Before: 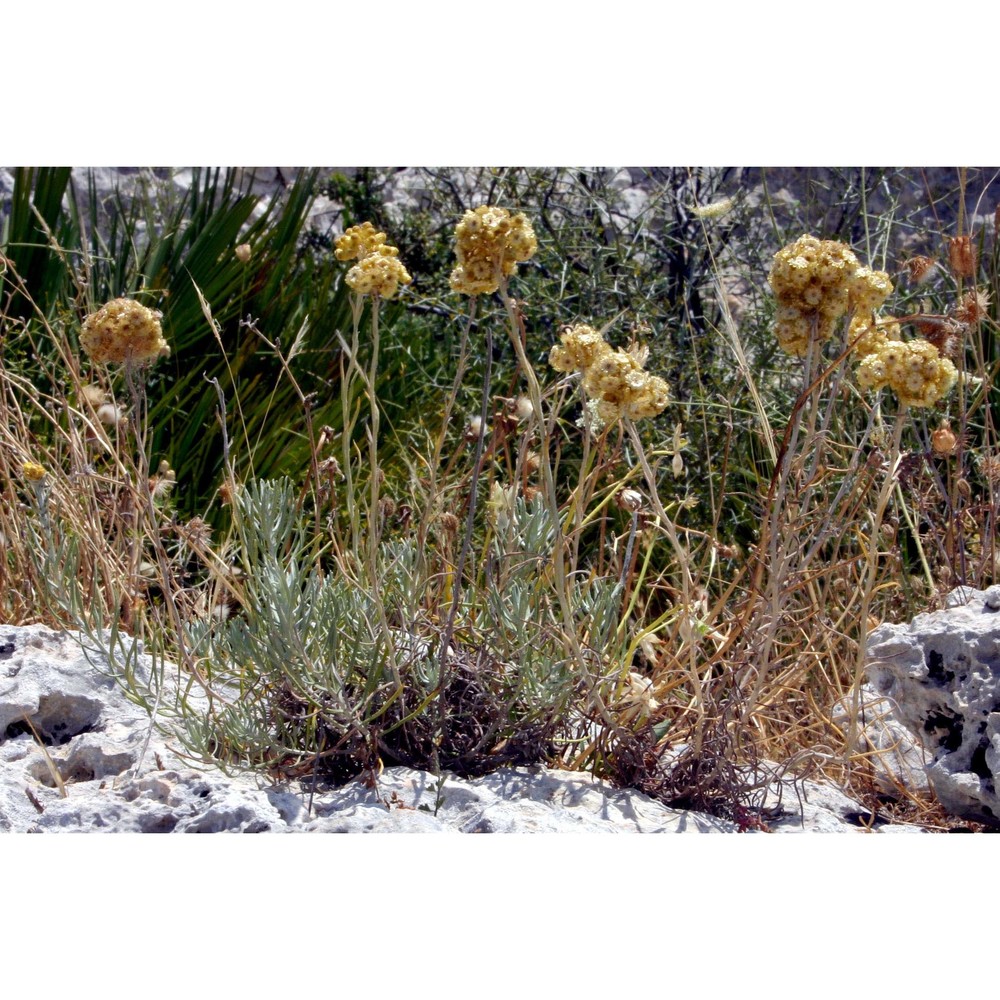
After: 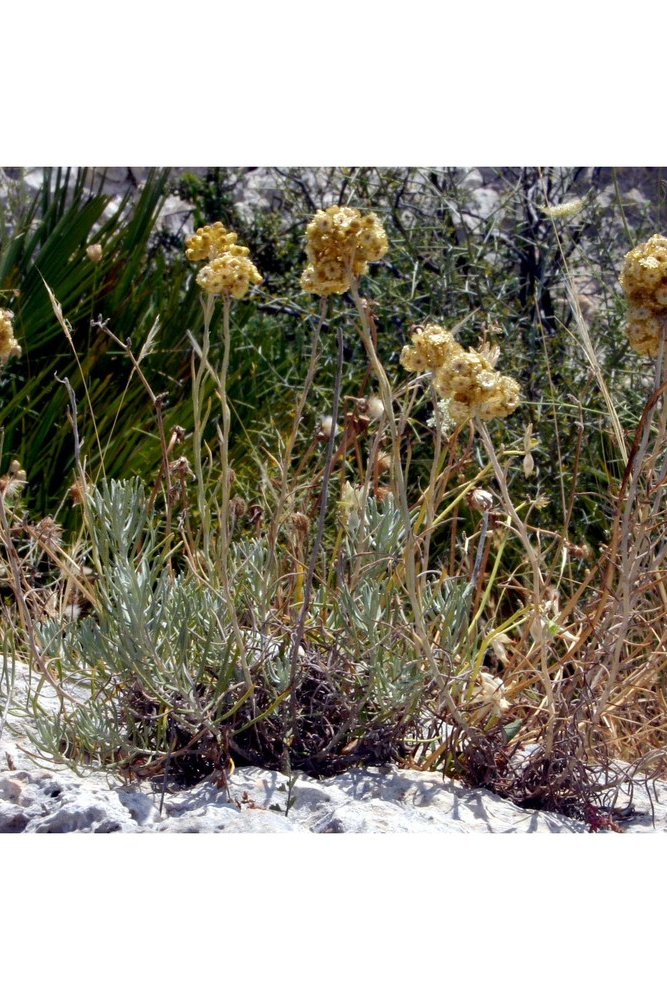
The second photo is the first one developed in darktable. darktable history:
crop and rotate: left 14.971%, right 18.245%
